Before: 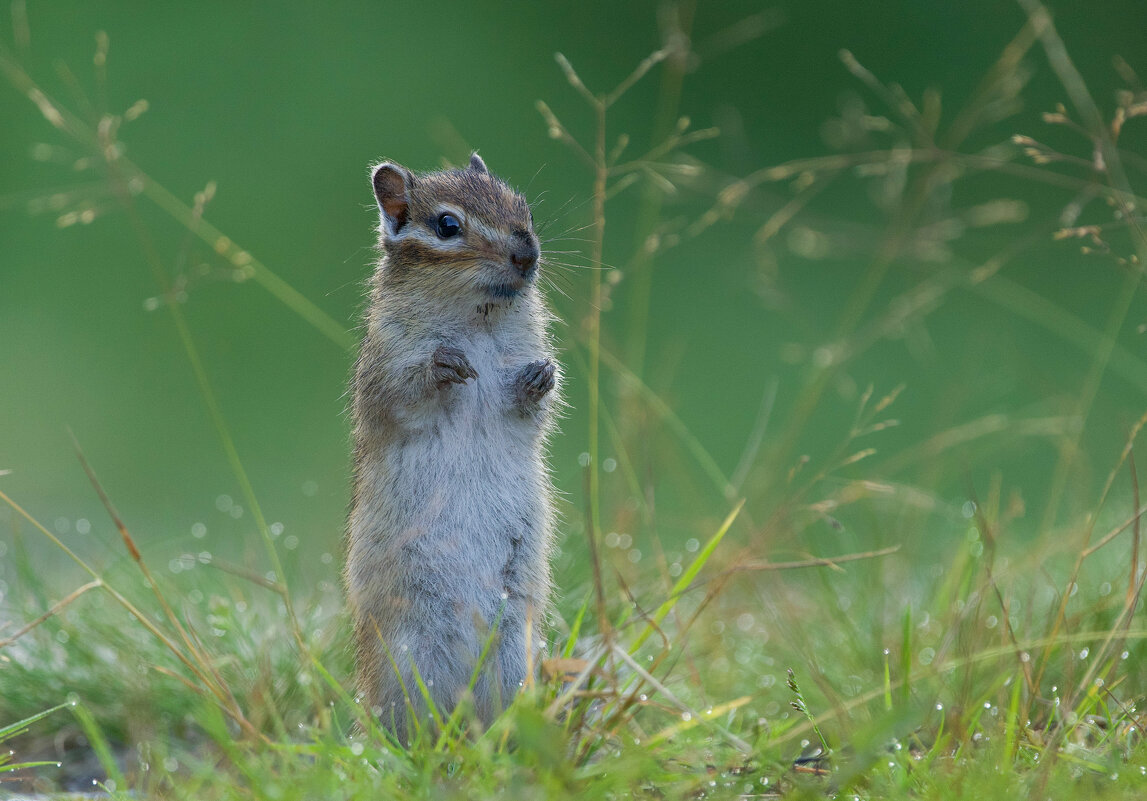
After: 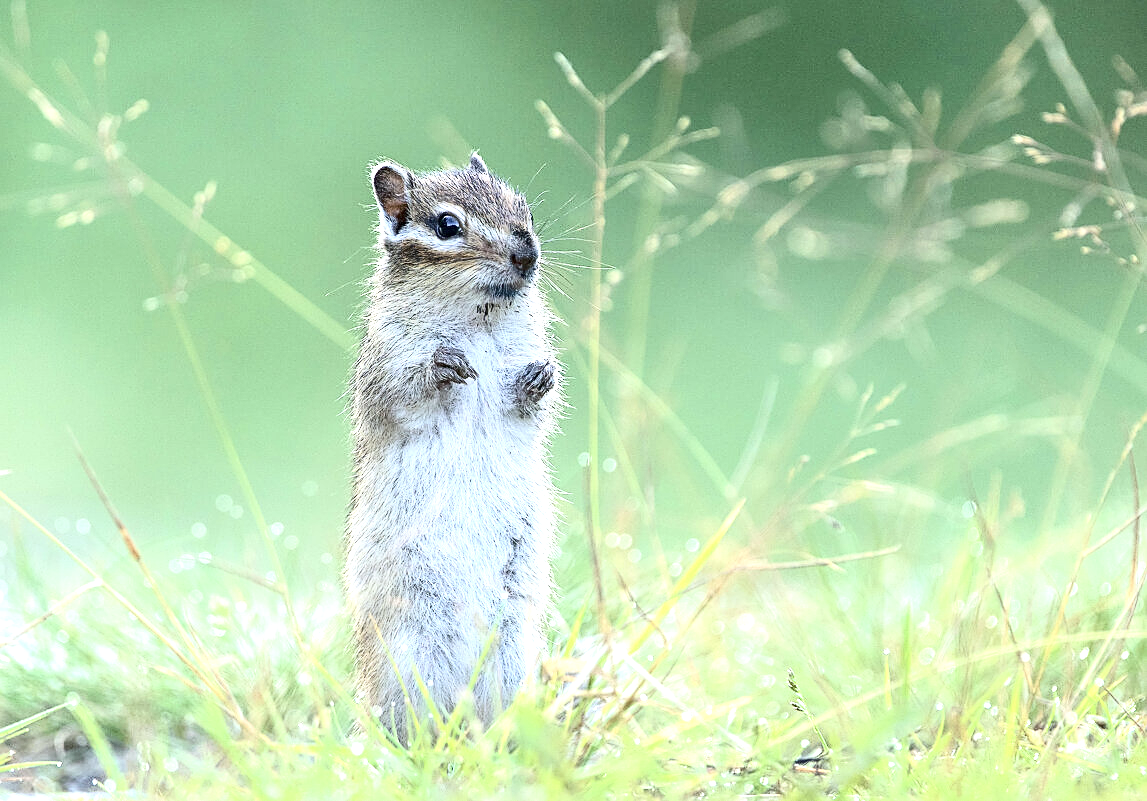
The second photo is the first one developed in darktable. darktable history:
exposure: black level correction 0.001, exposure 1.646 EV, compensate exposure bias true, compensate highlight preservation false
contrast brightness saturation: contrast 0.25, saturation -0.31
white balance: red 0.967, blue 1.049
sharpen: on, module defaults
